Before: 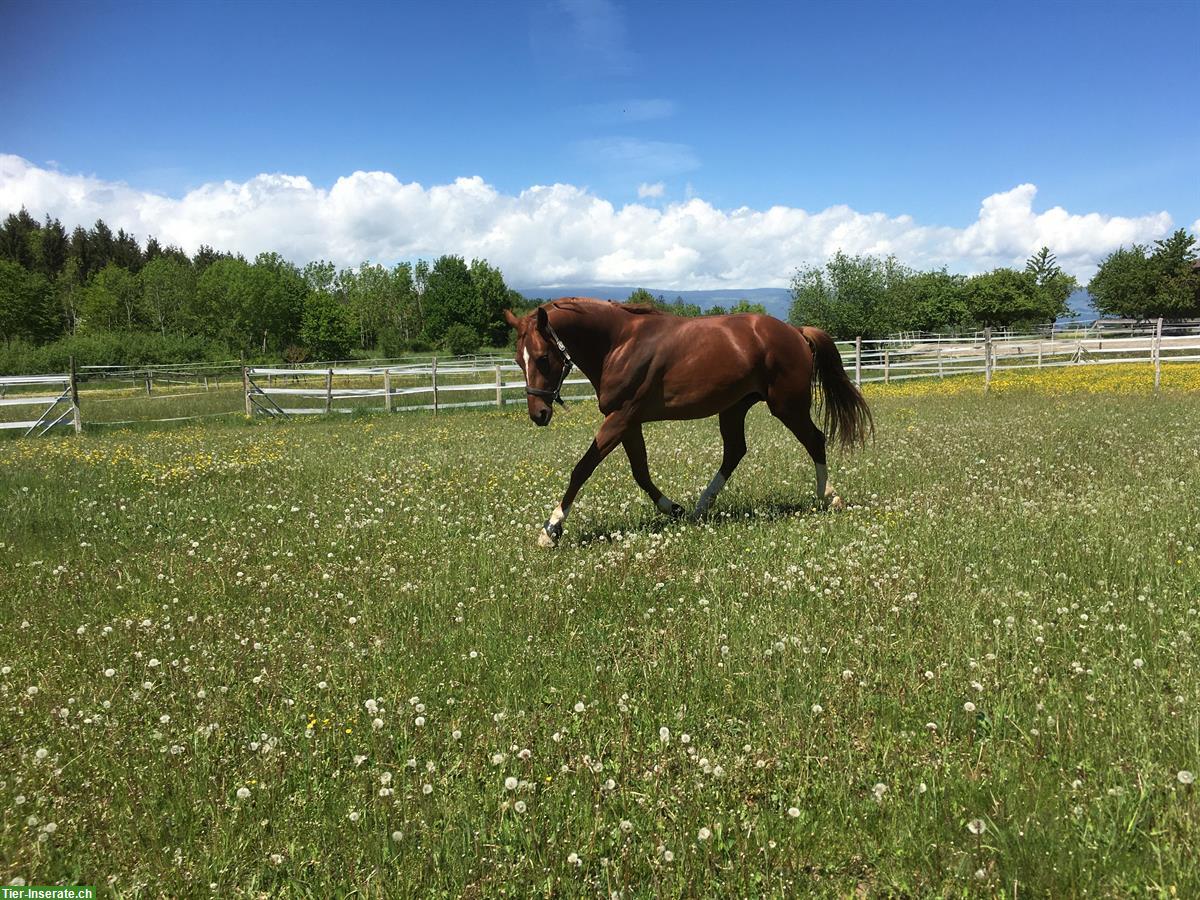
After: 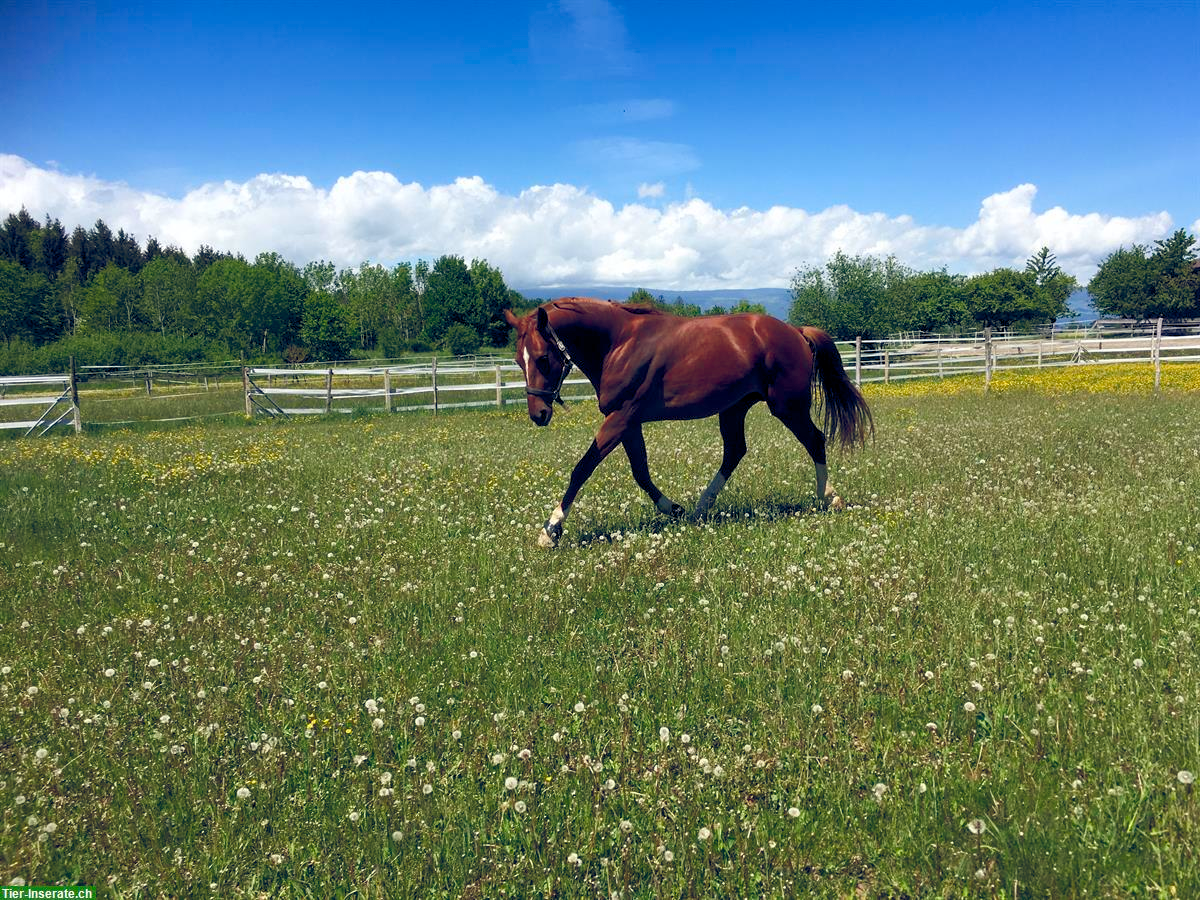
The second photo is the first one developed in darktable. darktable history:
color balance rgb: global offset › luminance -0.296%, global offset › chroma 0.318%, global offset › hue 260.89°, linear chroma grading › global chroma 8.914%, perceptual saturation grading › global saturation 20.307%, perceptual saturation grading › highlights -19.738%, perceptual saturation grading › shadows 29.939%
